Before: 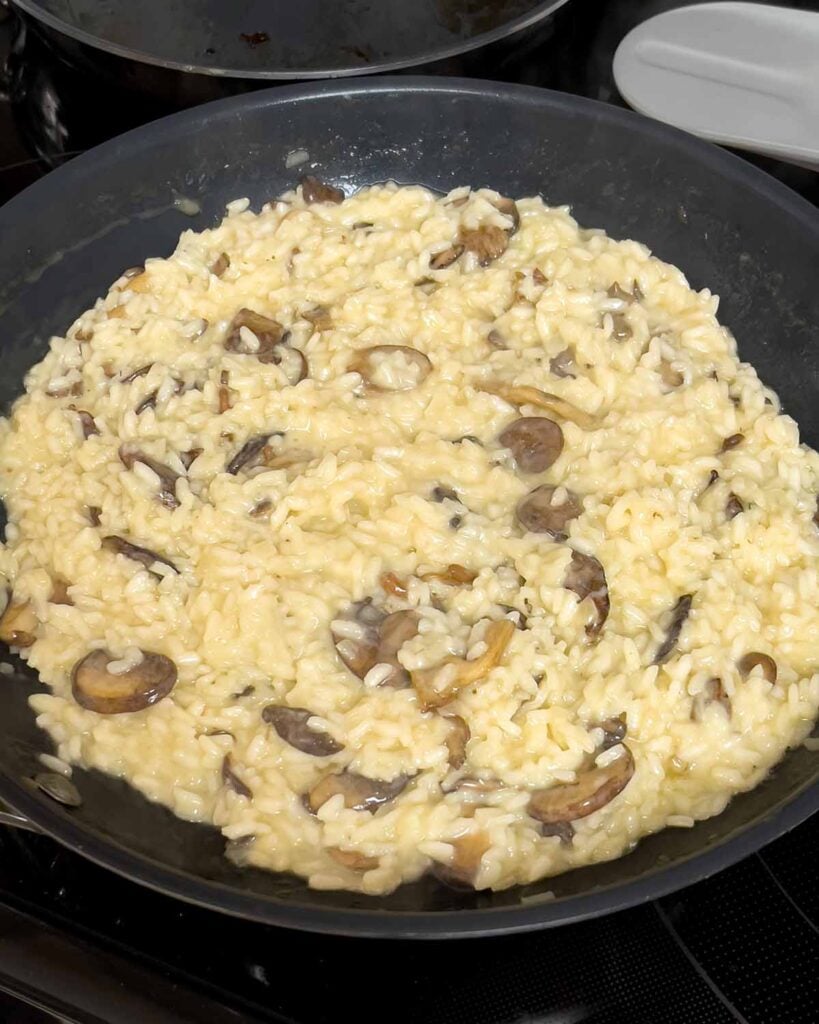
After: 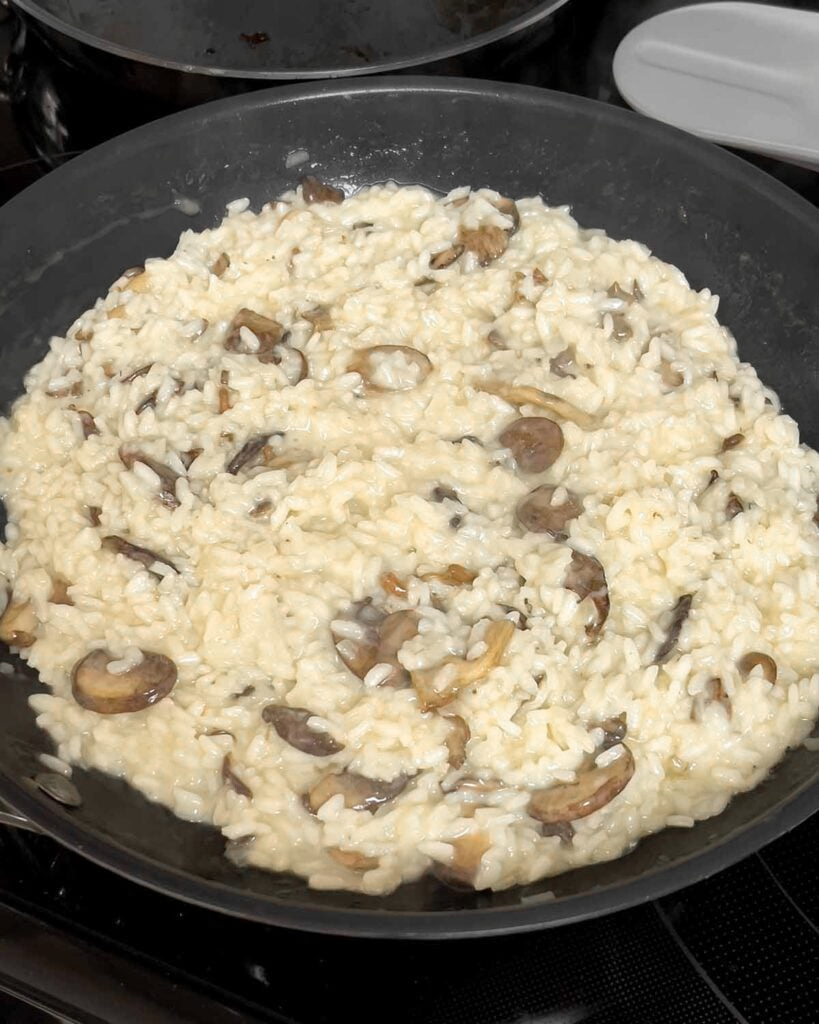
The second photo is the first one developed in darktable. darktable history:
exposure: compensate highlight preservation false
color zones: curves: ch0 [(0, 0.447) (0.184, 0.543) (0.323, 0.476) (0.429, 0.445) (0.571, 0.443) (0.714, 0.451) (0.857, 0.452) (1, 0.447)]; ch1 [(0, 0.464) (0.176, 0.46) (0.287, 0.177) (0.429, 0.002) (0.571, 0) (0.714, 0) (0.857, 0) (1, 0.464)]
shadows and highlights: shadows 25.44, highlights -25.63
